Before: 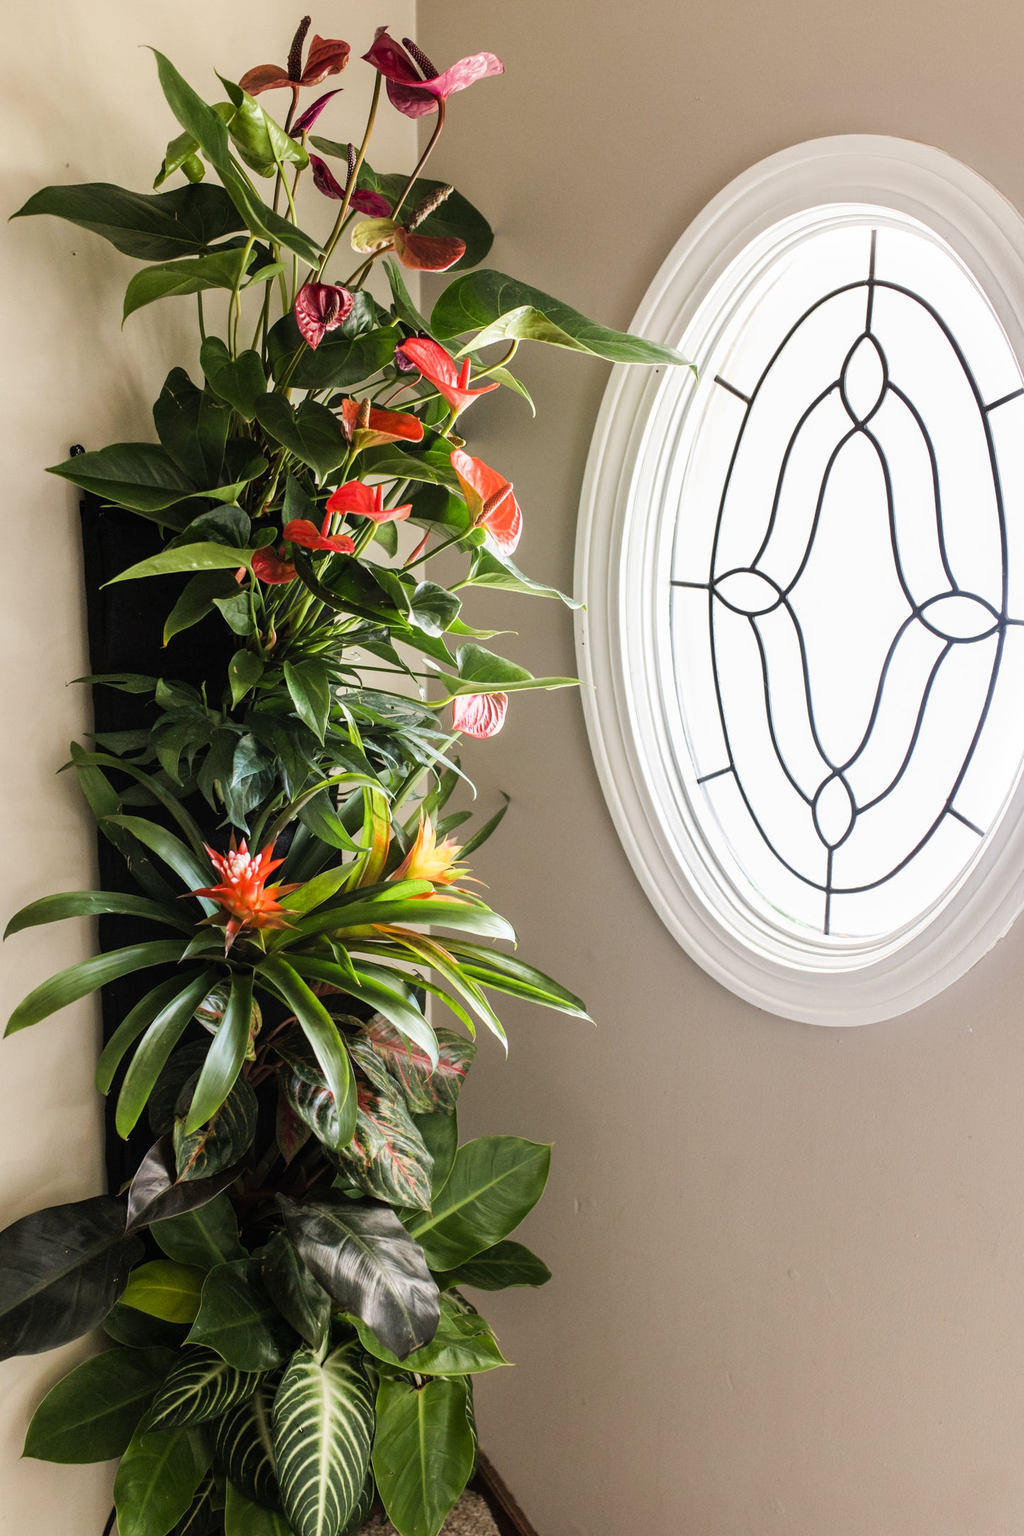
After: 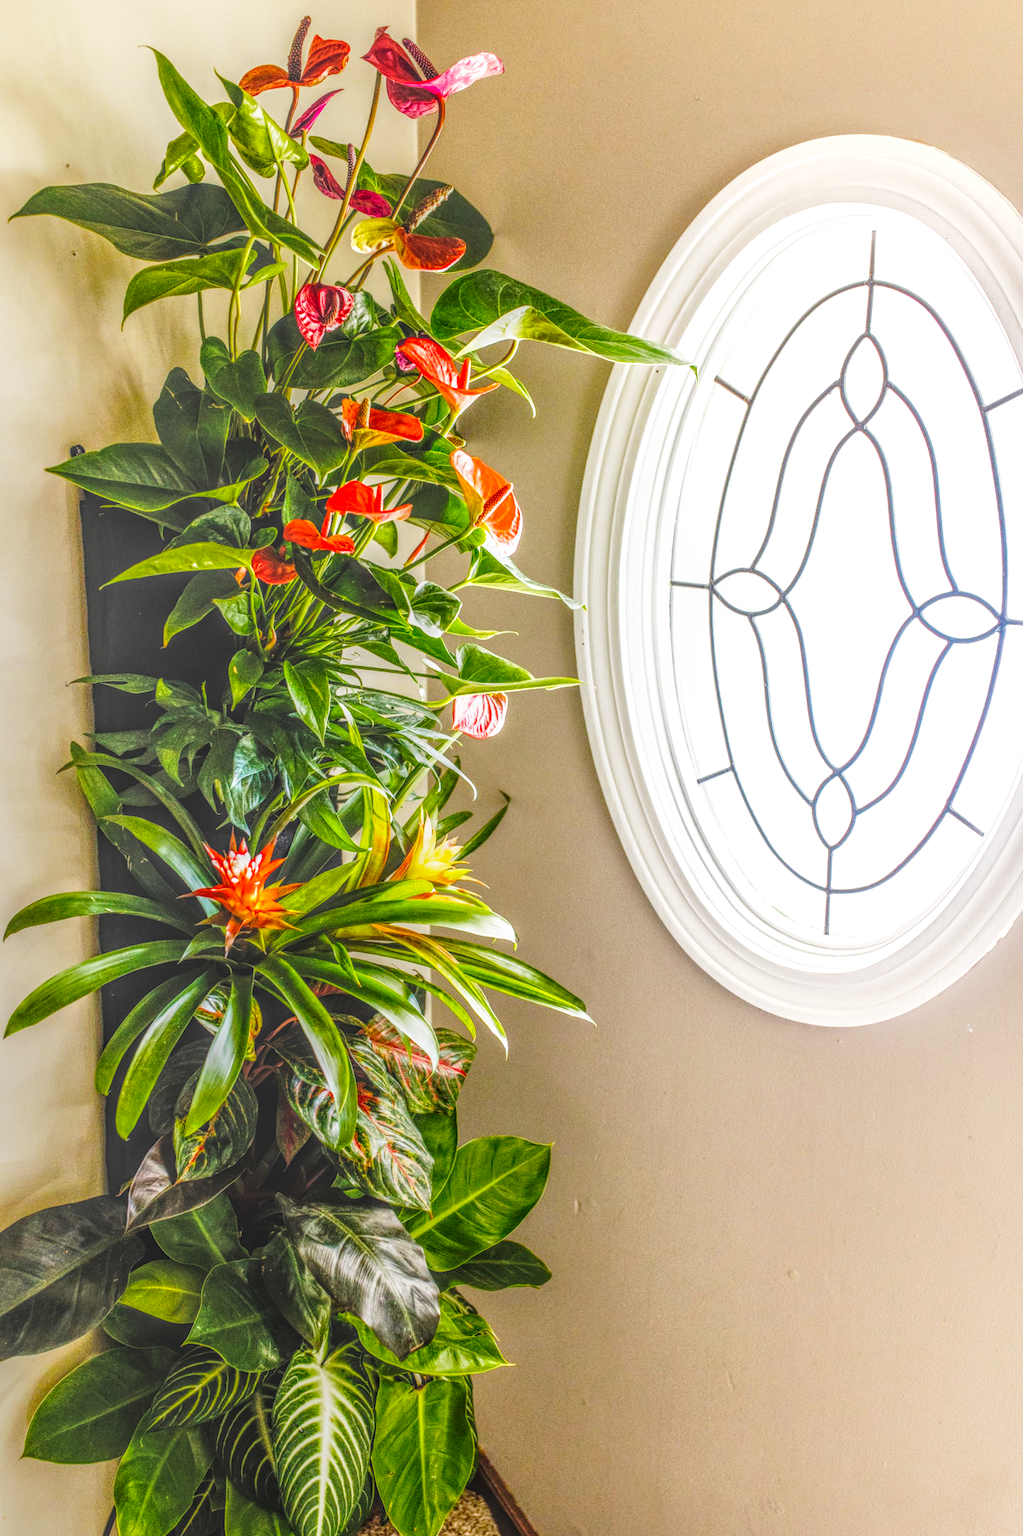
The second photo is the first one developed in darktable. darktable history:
local contrast: highlights 0%, shadows 0%, detail 200%, midtone range 0.25
color balance rgb: linear chroma grading › global chroma 15%, perceptual saturation grading › global saturation 30%
base curve: curves: ch0 [(0, 0) (0.028, 0.03) (0.121, 0.232) (0.46, 0.748) (0.859, 0.968) (1, 1)], preserve colors none
